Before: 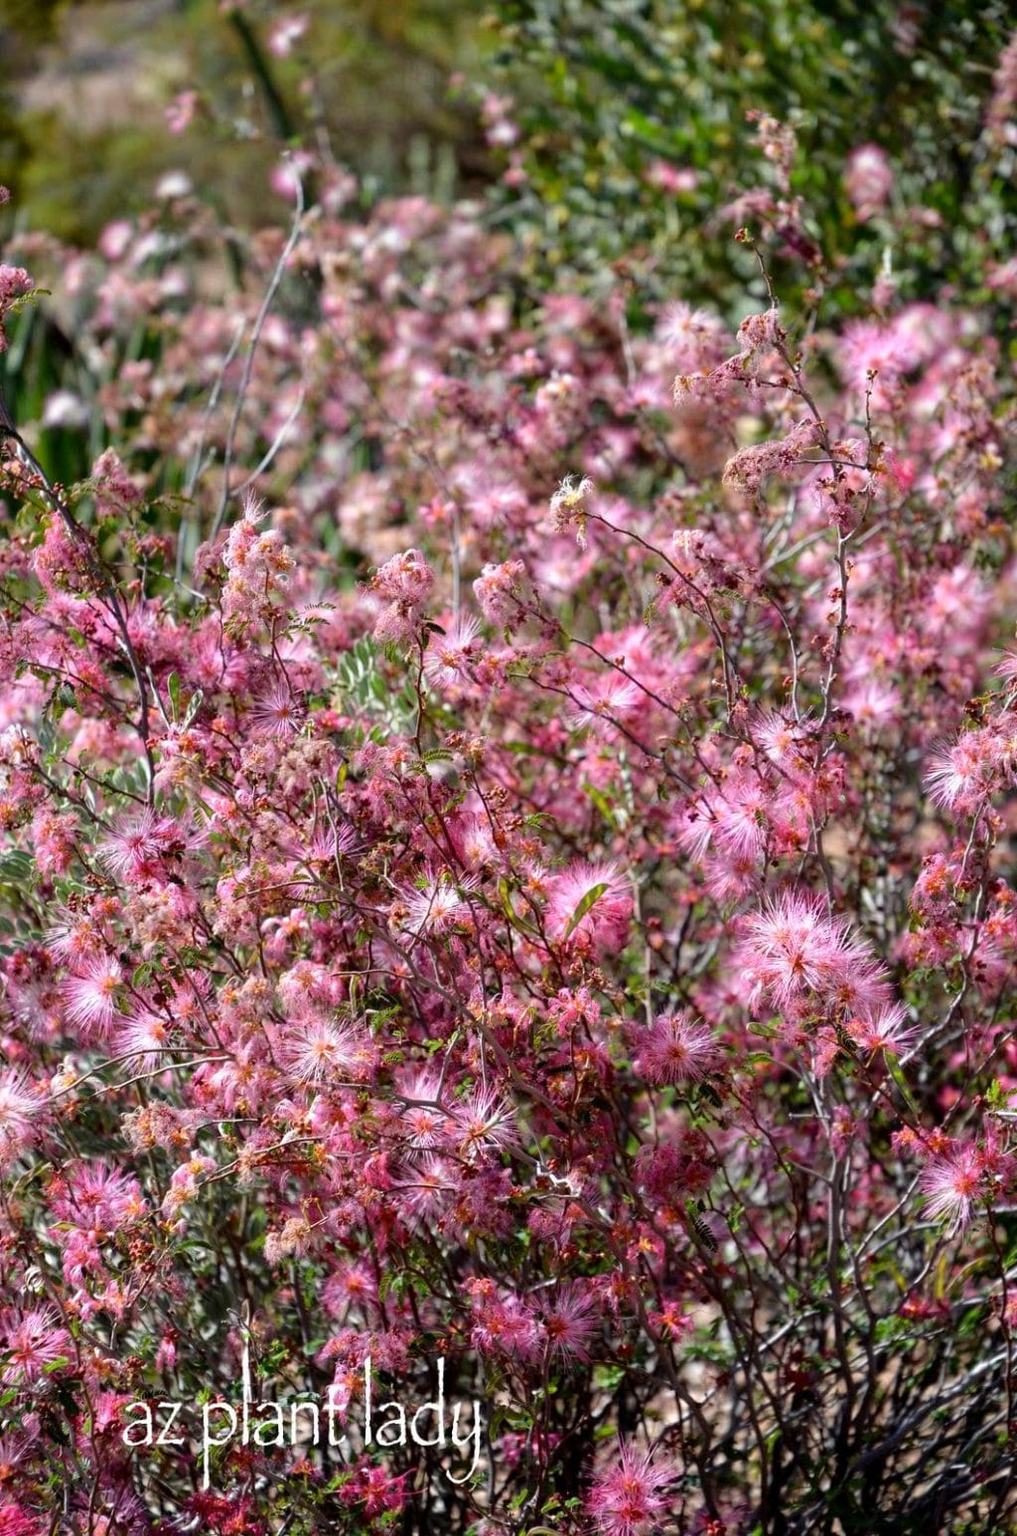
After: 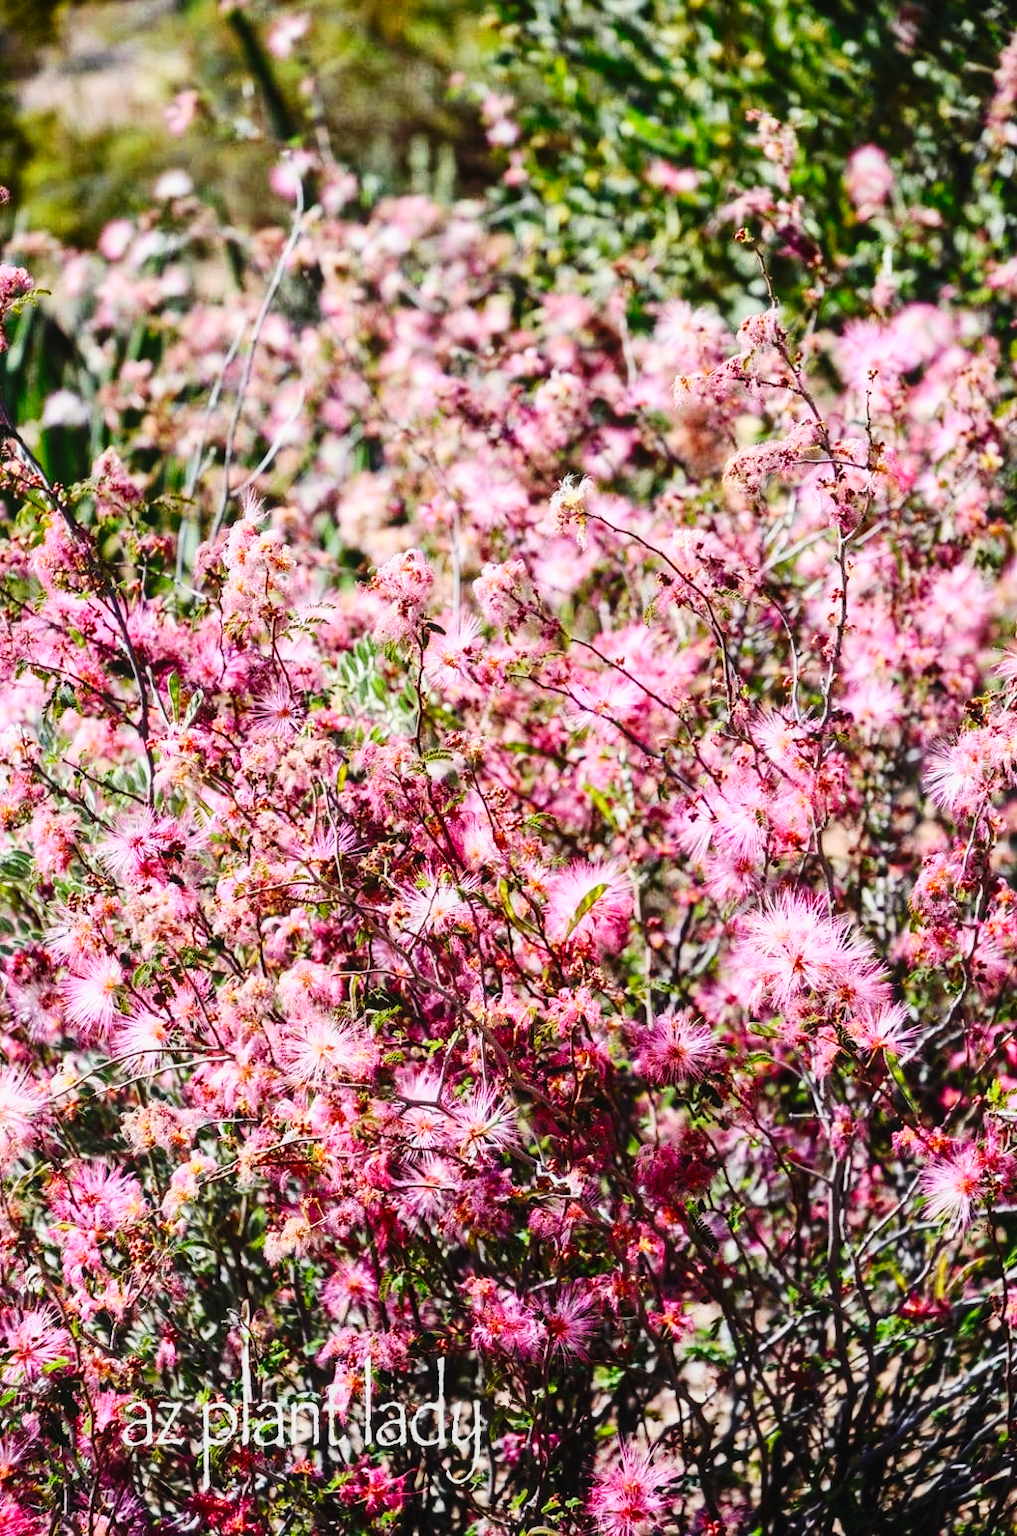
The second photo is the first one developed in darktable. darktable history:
local contrast: detail 110%
white balance: emerald 1
contrast brightness saturation: contrast 0.24, brightness 0.09
base curve: curves: ch0 [(0, 0) (0.036, 0.025) (0.121, 0.166) (0.206, 0.329) (0.605, 0.79) (1, 1)], preserve colors none
